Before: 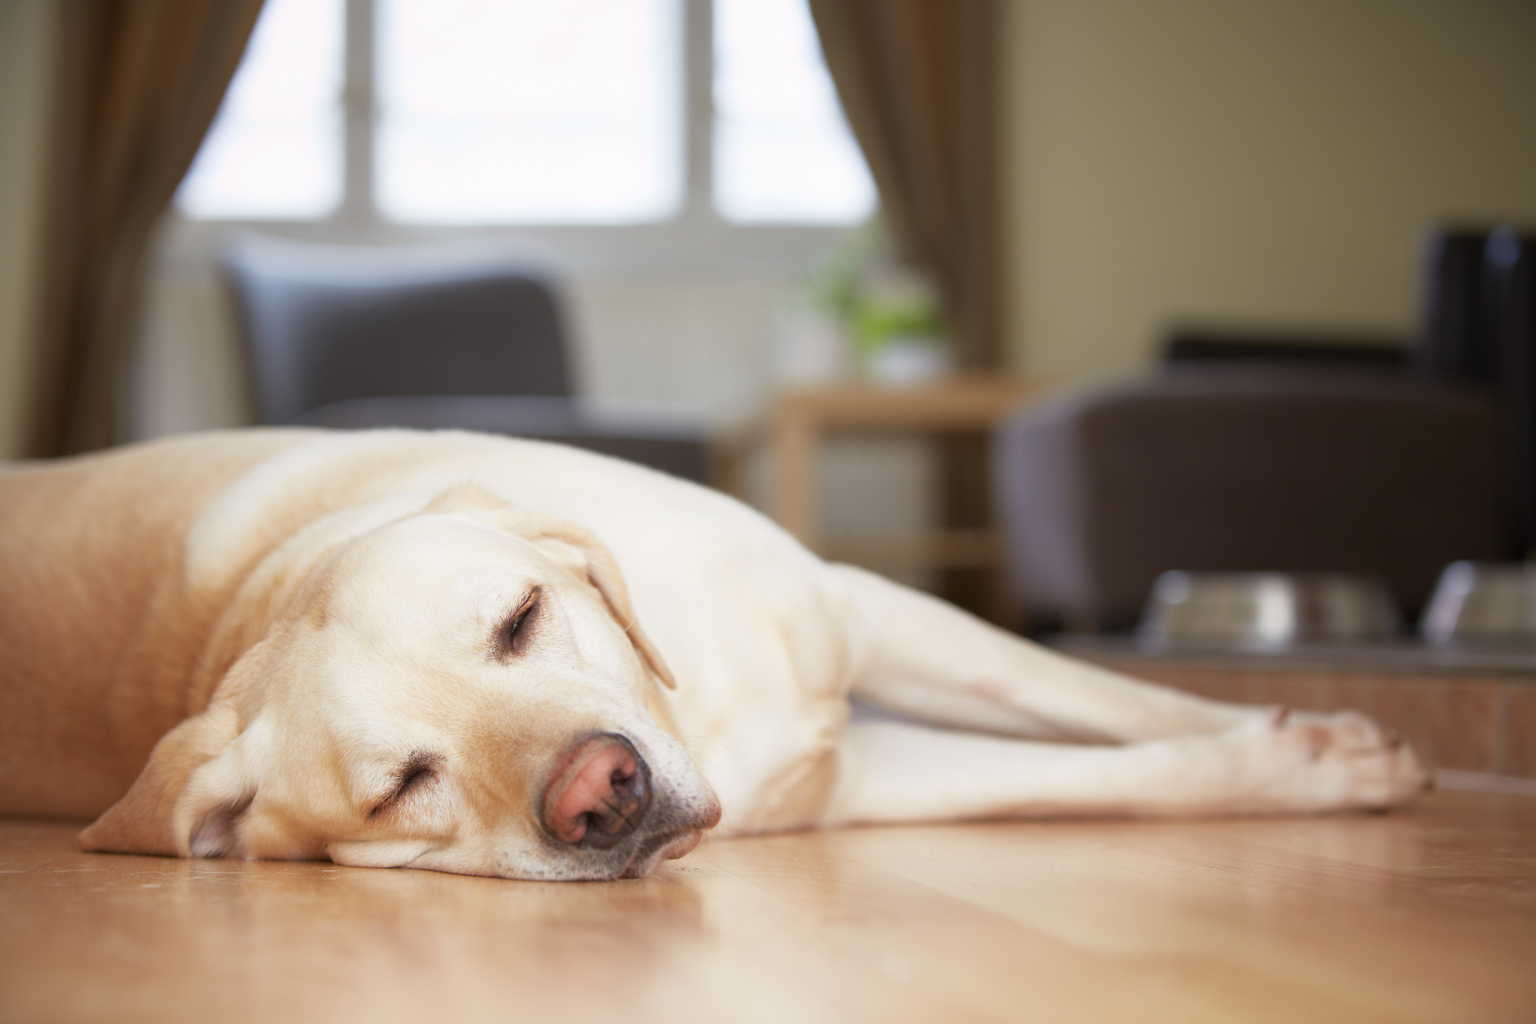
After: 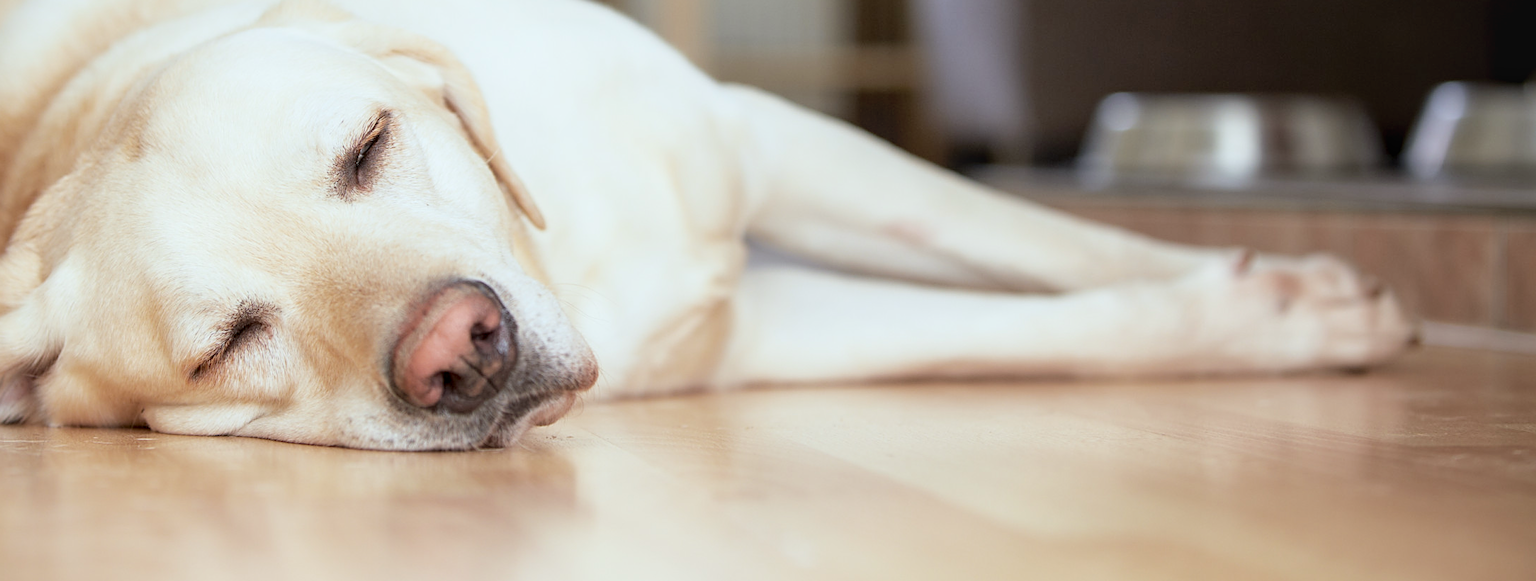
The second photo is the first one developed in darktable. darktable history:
local contrast: on, module defaults
crop and rotate: left 13.248%, top 47.918%, bottom 2.804%
exposure: black level correction 0.007, compensate highlight preservation false
tone curve: curves: ch0 [(0, 0) (0.003, 0.004) (0.011, 0.015) (0.025, 0.033) (0.044, 0.058) (0.069, 0.091) (0.1, 0.131) (0.136, 0.179) (0.177, 0.233) (0.224, 0.296) (0.277, 0.364) (0.335, 0.434) (0.399, 0.511) (0.468, 0.584) (0.543, 0.656) (0.623, 0.729) (0.709, 0.799) (0.801, 0.874) (0.898, 0.936) (1, 1)], color space Lab, independent channels
contrast brightness saturation: contrast -0.074, brightness -0.035, saturation -0.115
color calibration: illuminant Planckian (black body), adaptation linear Bradford (ICC v4), x 0.362, y 0.366, temperature 4494.82 K
sharpen: on, module defaults
